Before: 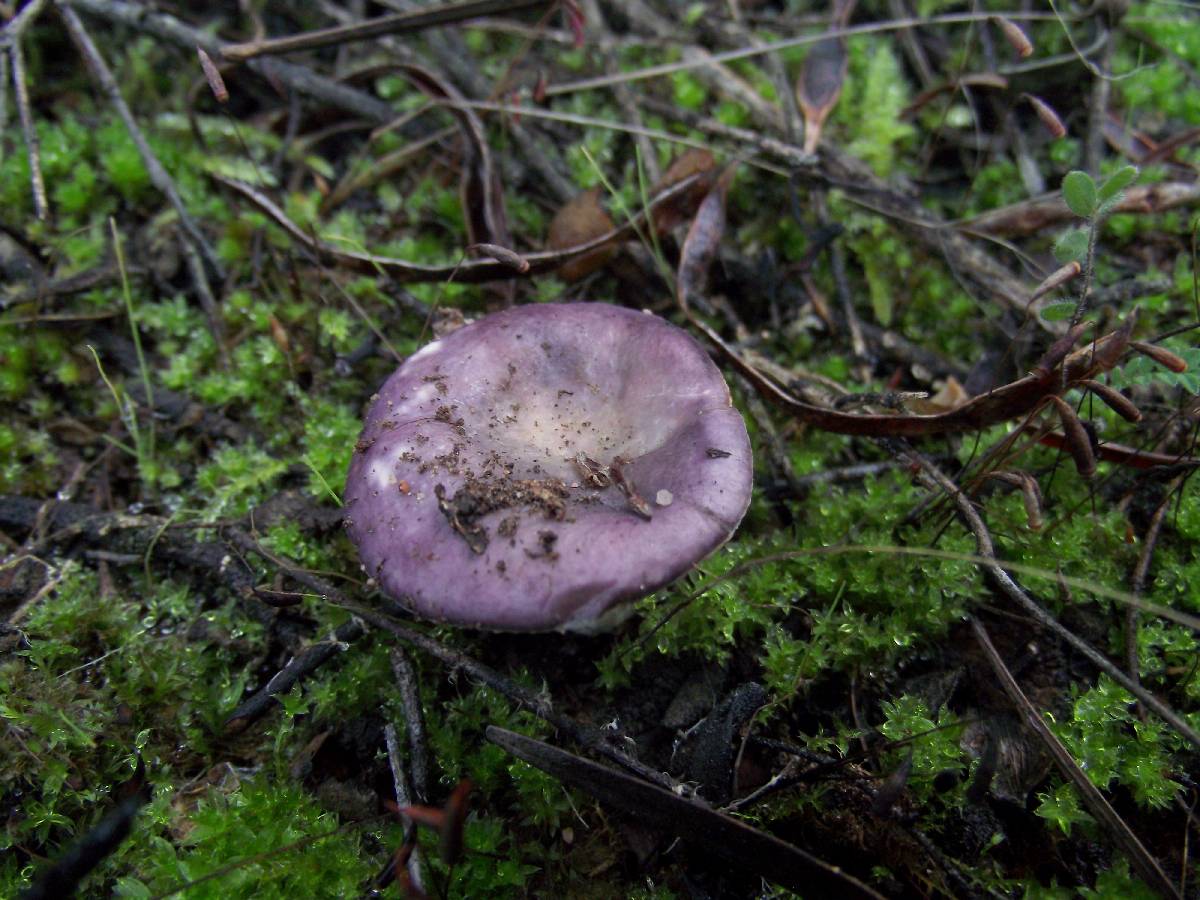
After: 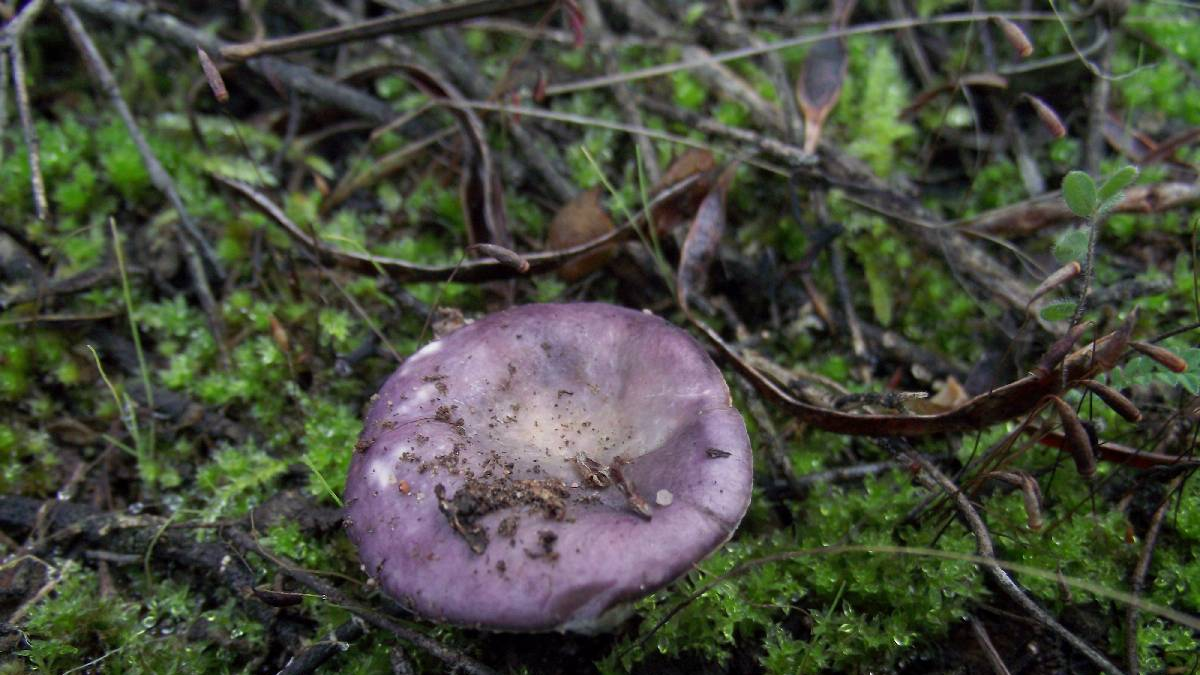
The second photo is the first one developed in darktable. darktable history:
crop: bottom 24.59%
